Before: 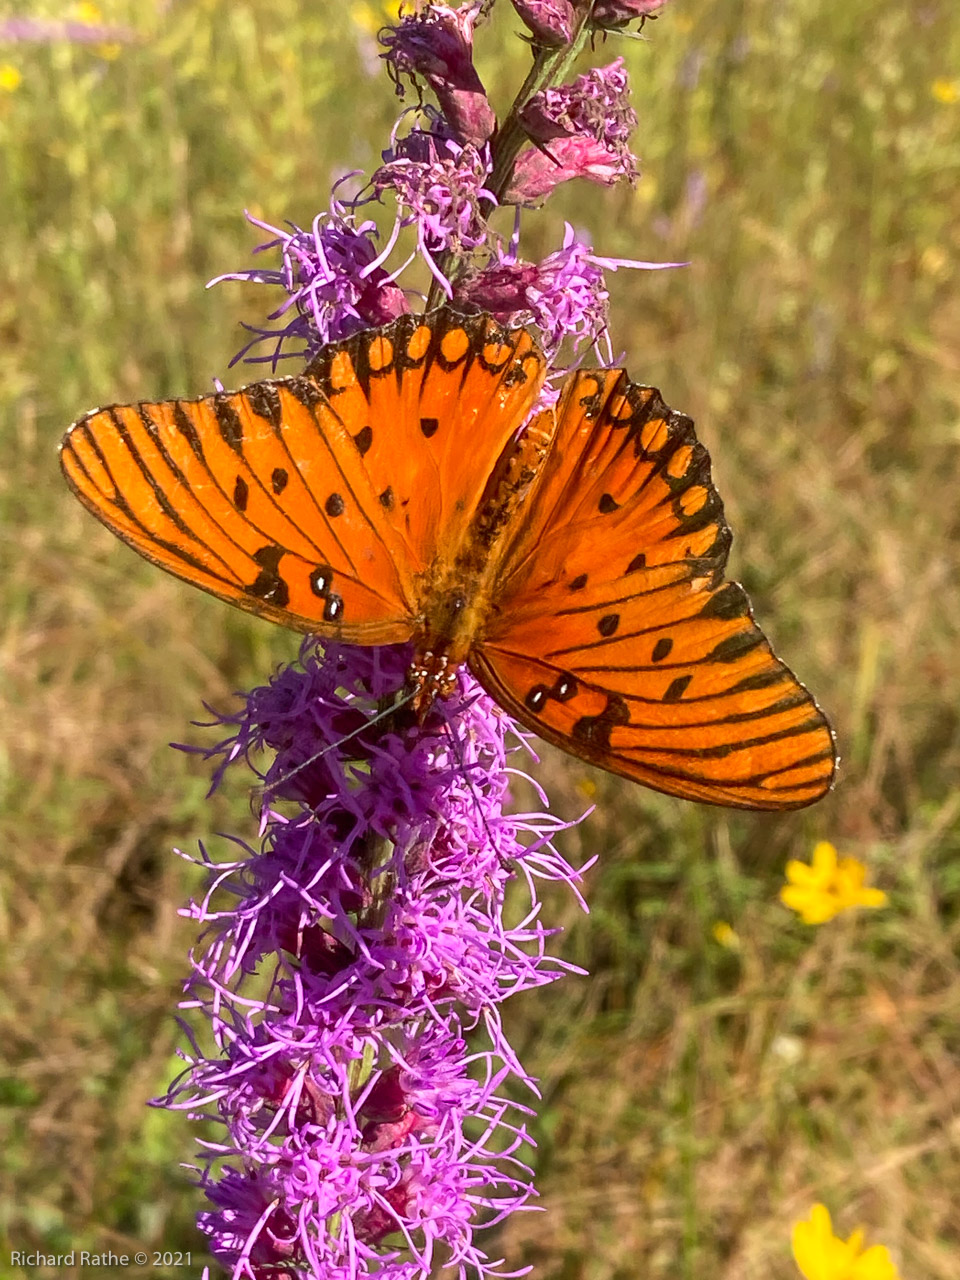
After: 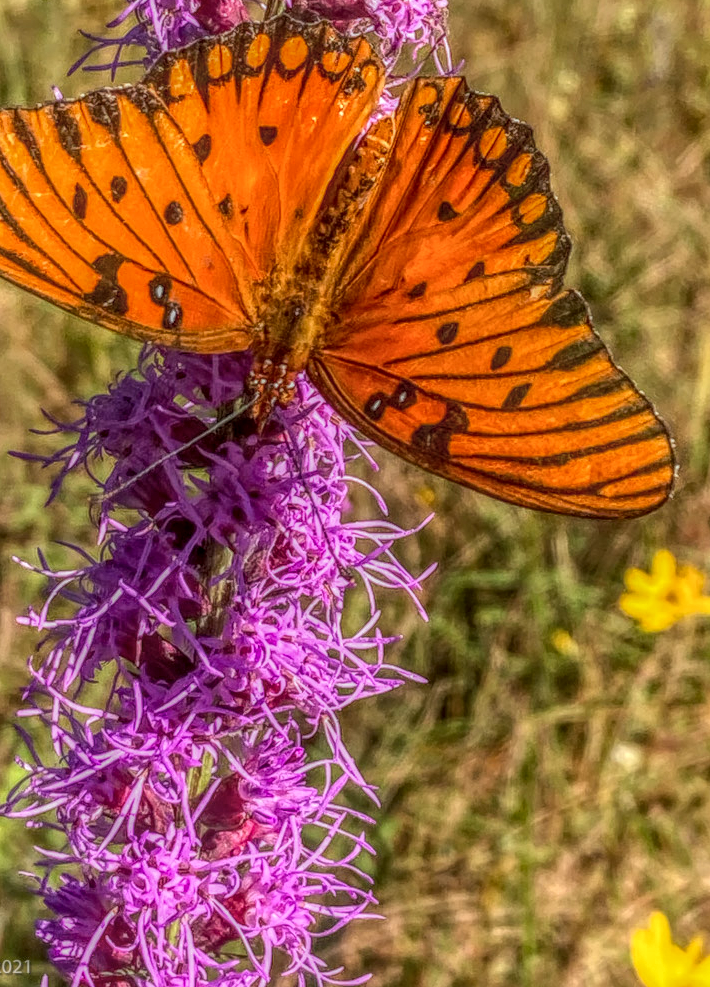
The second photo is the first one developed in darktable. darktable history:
local contrast: highlights 0%, shadows 0%, detail 200%, midtone range 0.25
crop: left 16.871%, top 22.857%, right 9.116%
